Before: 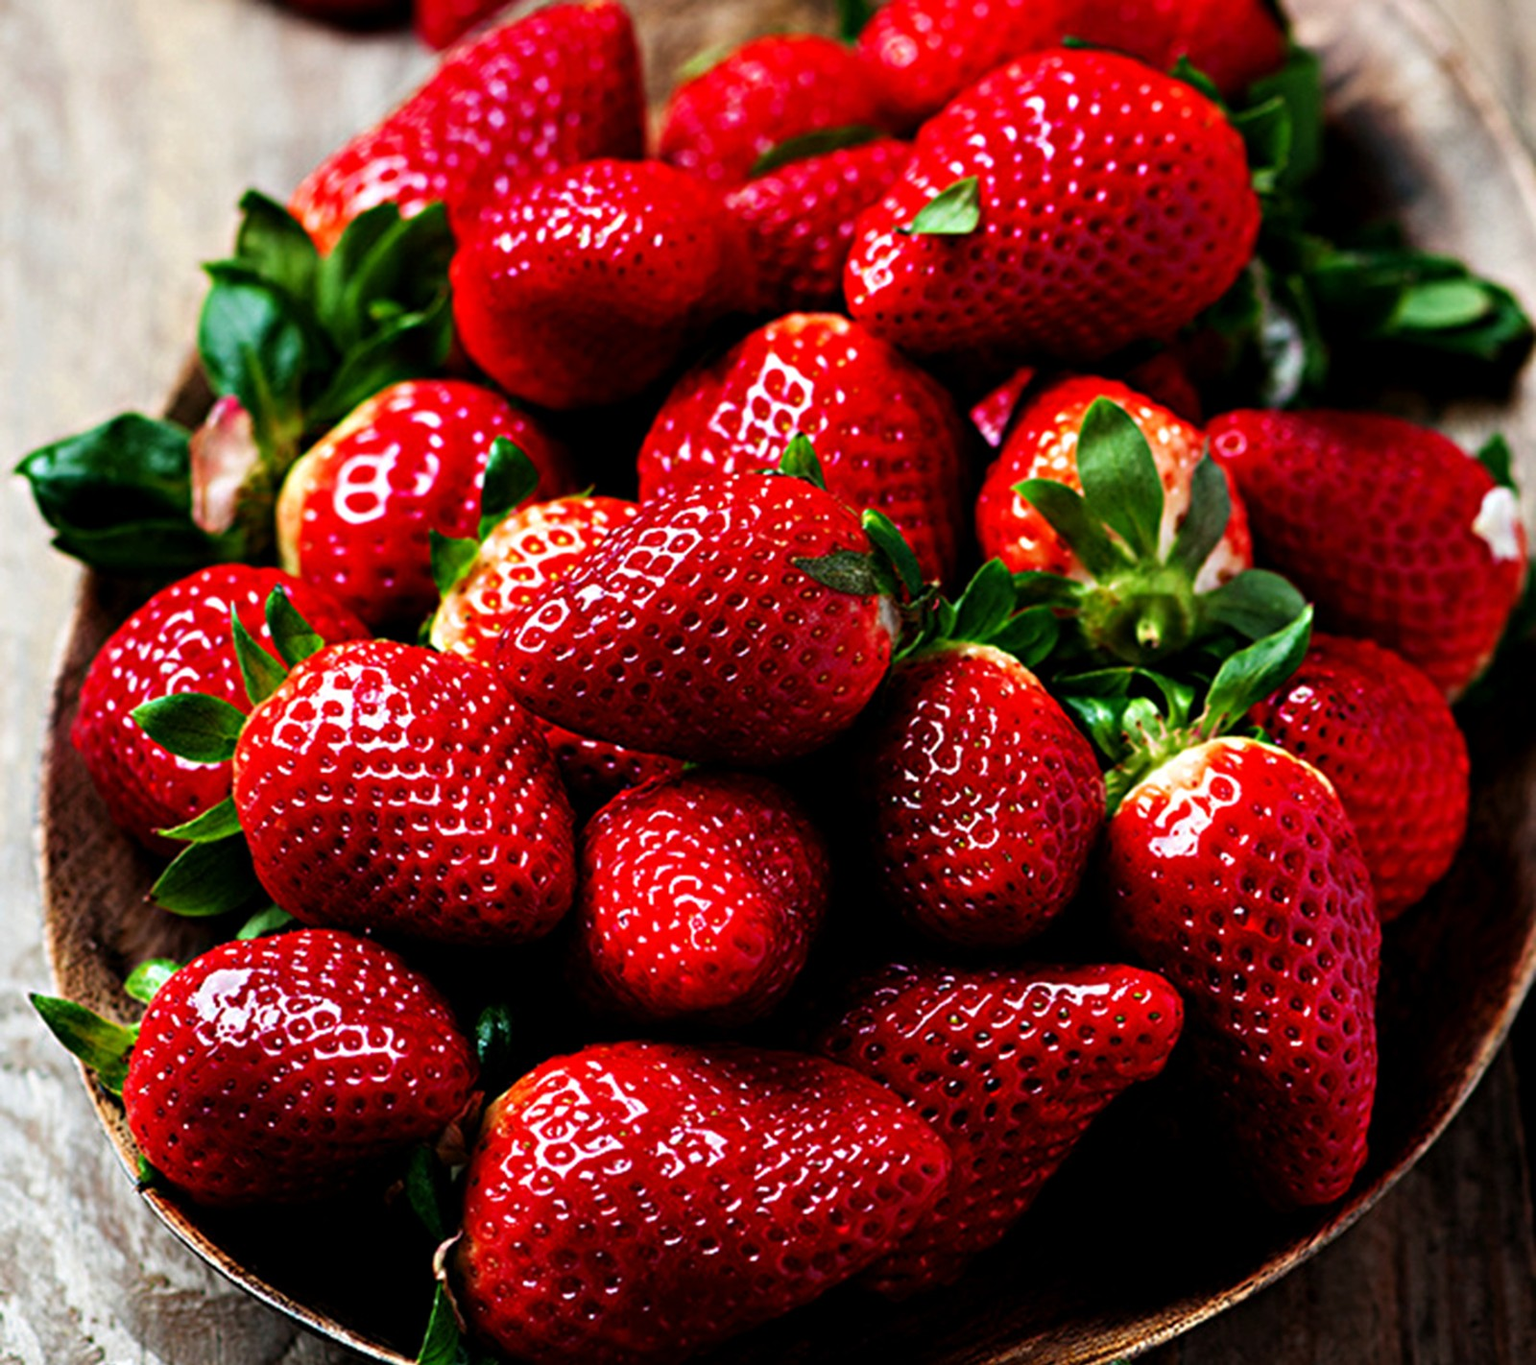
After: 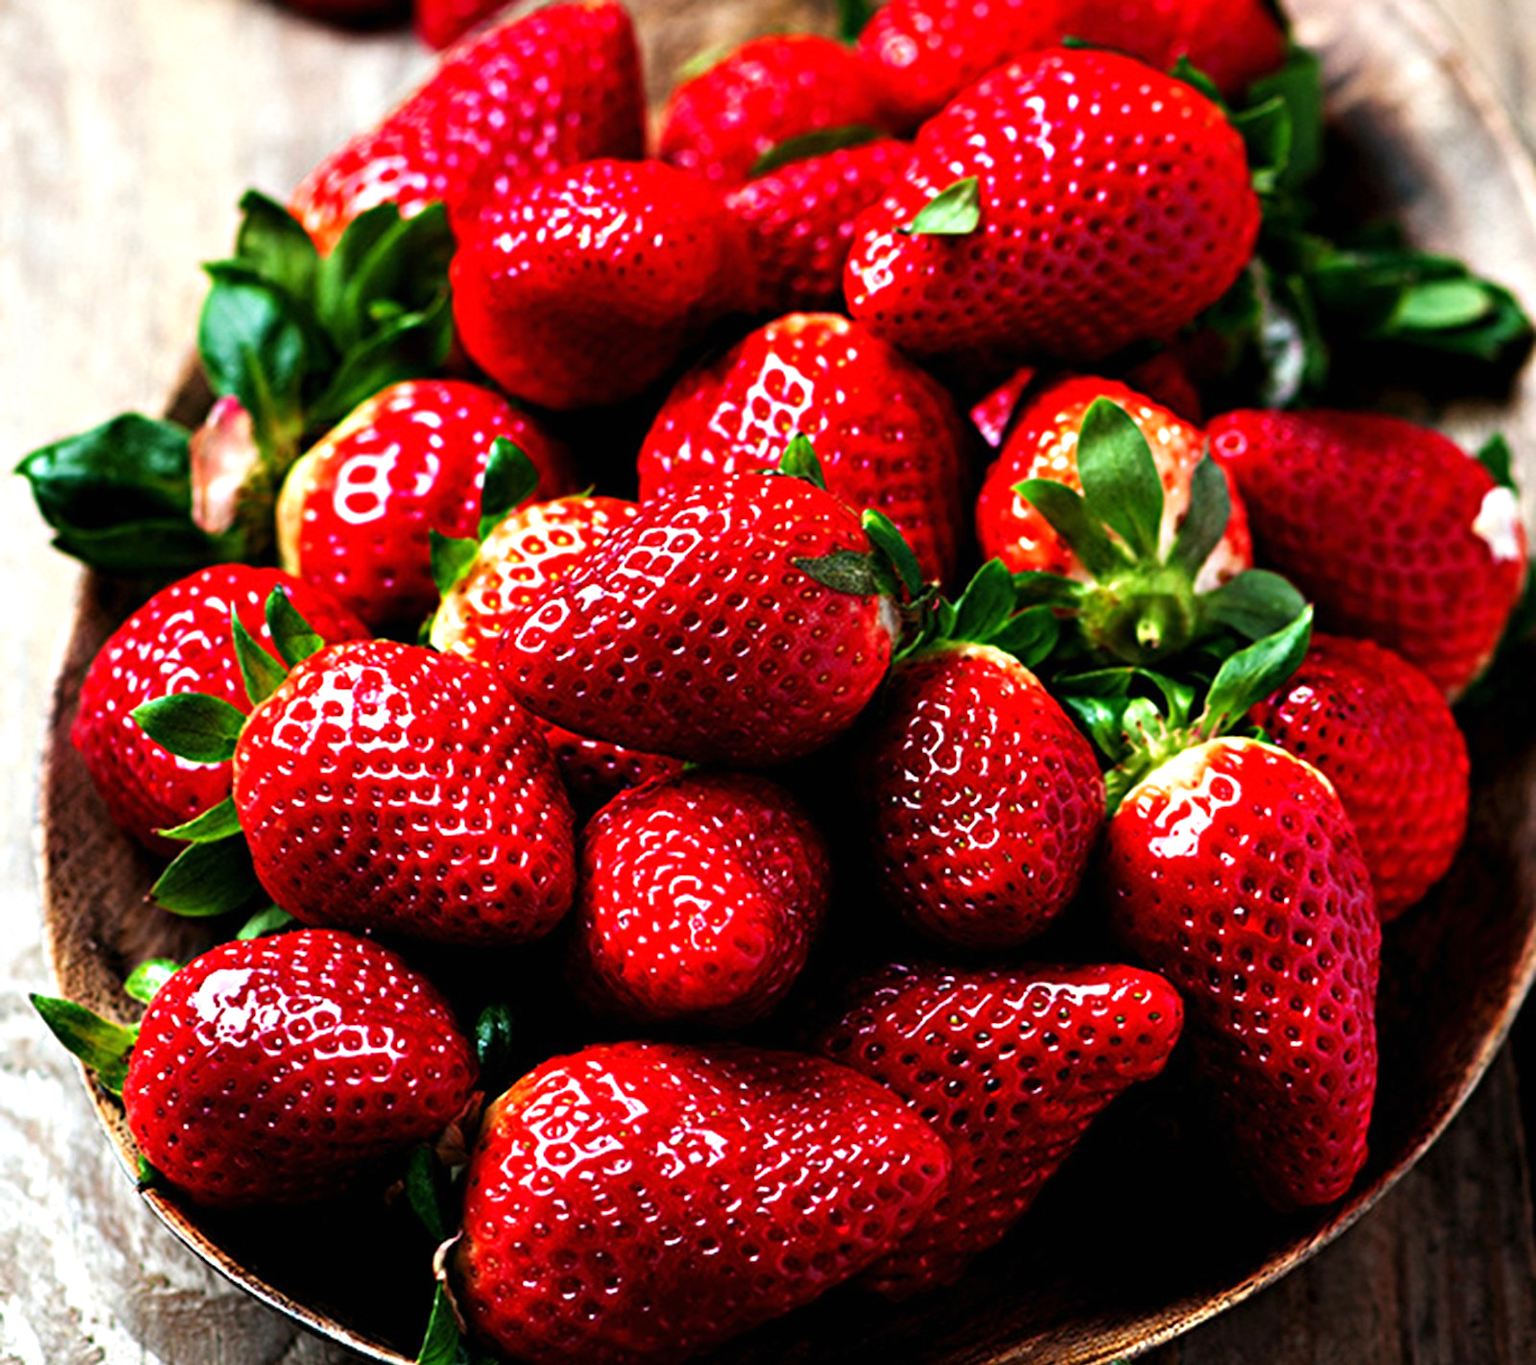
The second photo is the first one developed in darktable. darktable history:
exposure: black level correction 0, exposure 0.498 EV, compensate exposure bias true, compensate highlight preservation false
